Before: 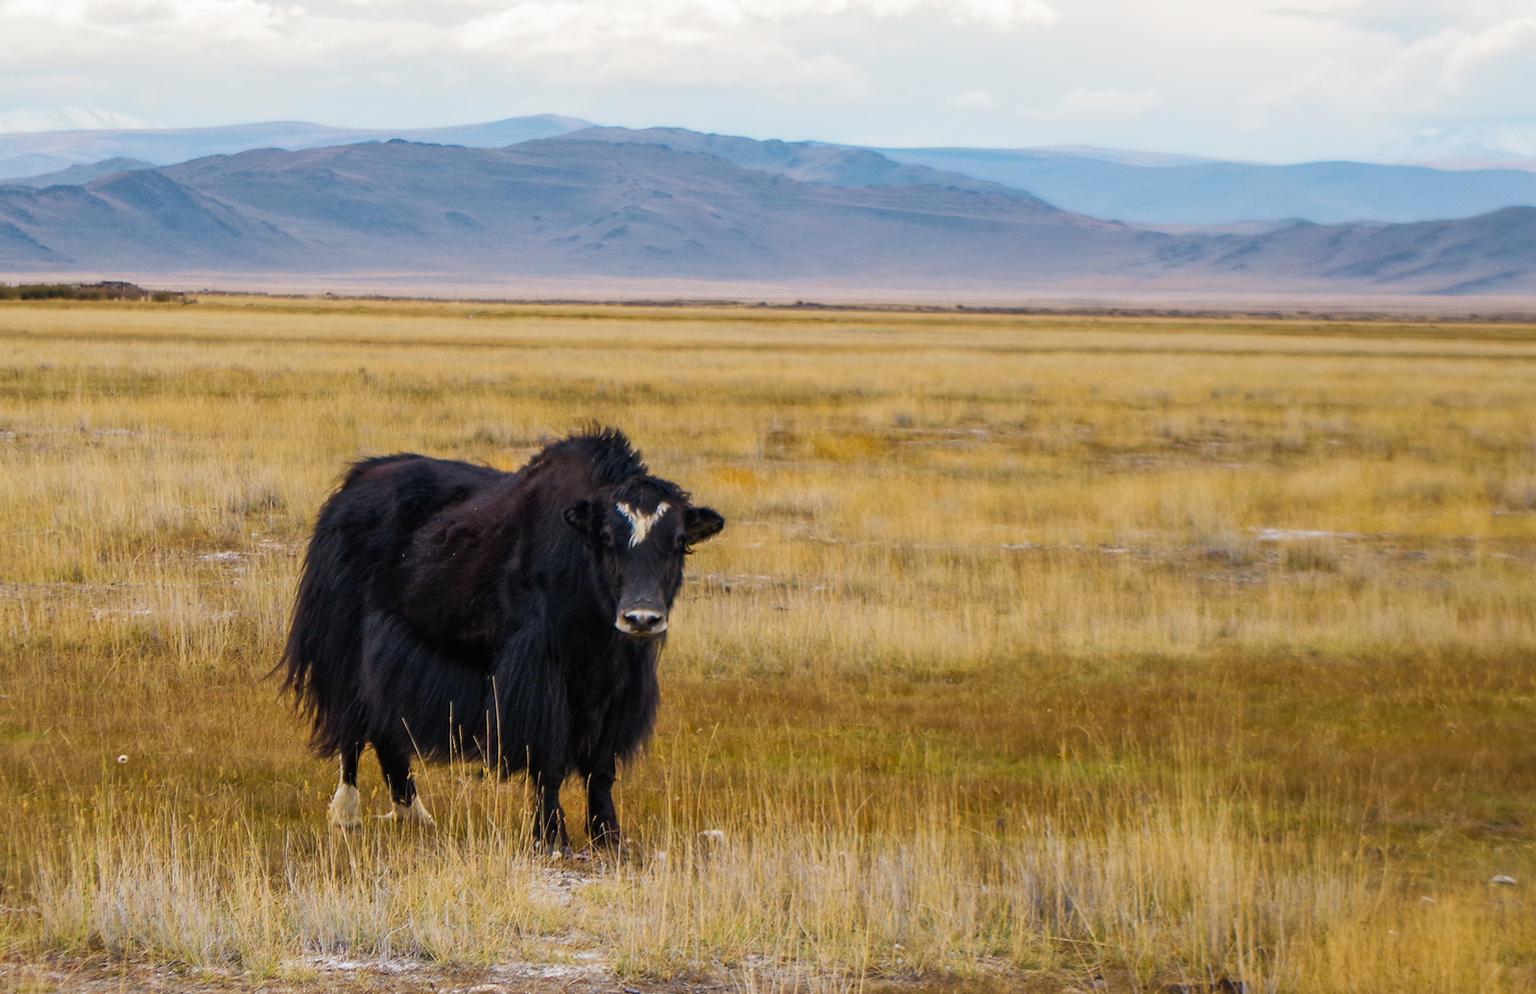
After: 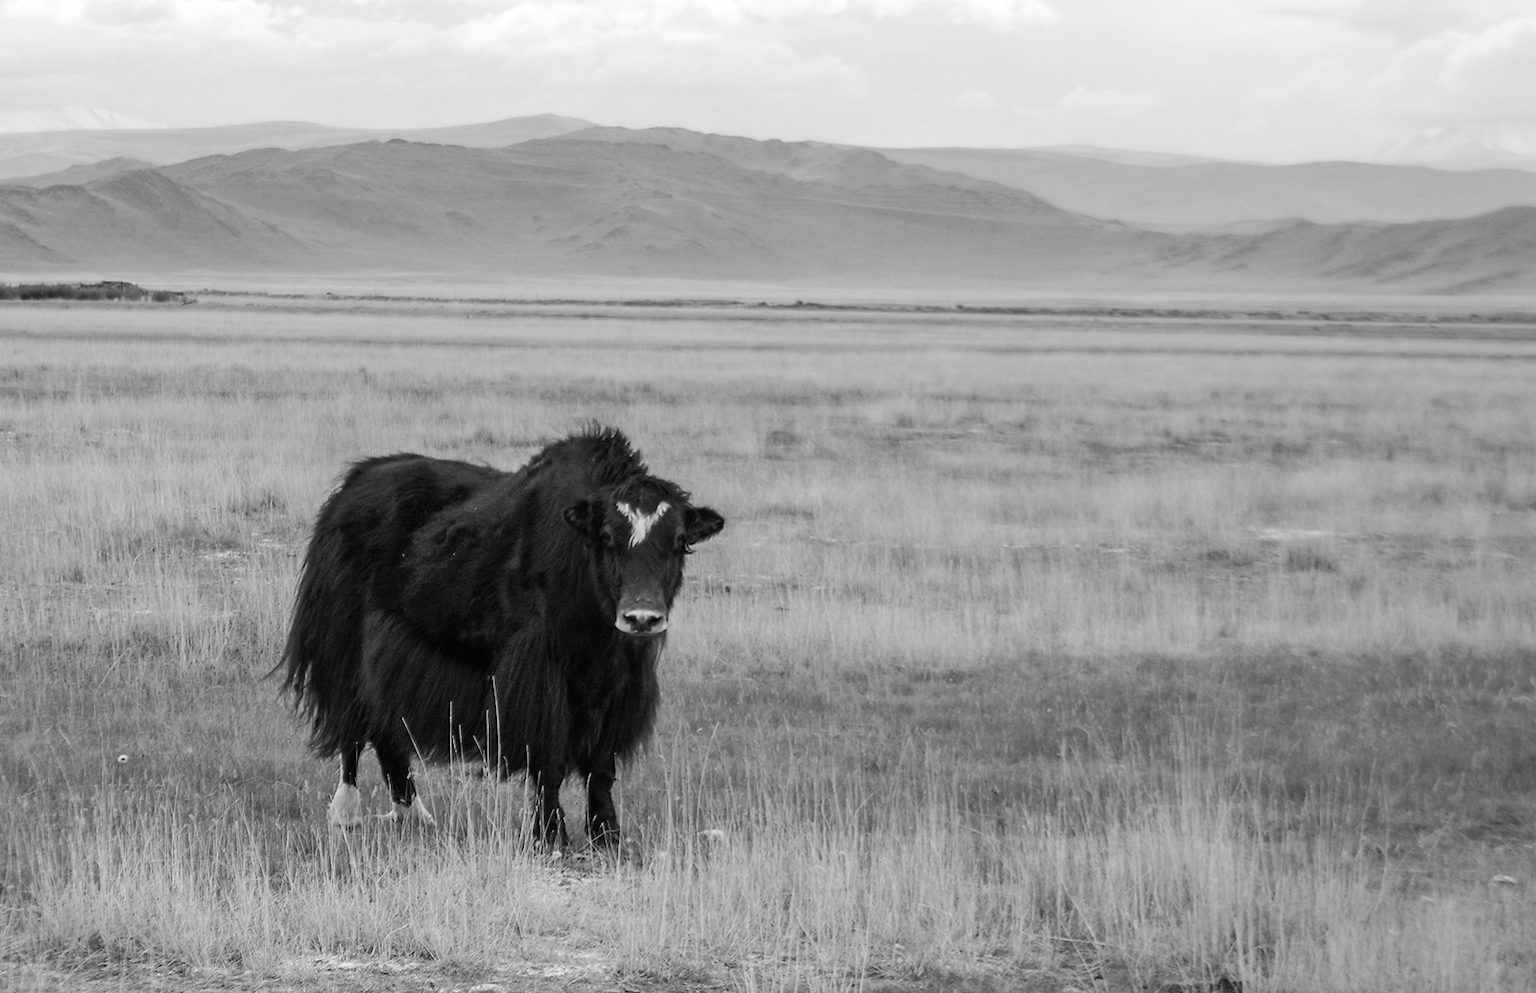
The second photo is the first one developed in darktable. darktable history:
color zones: curves: ch1 [(0, -0.014) (0.143, -0.013) (0.286, -0.013) (0.429, -0.016) (0.571, -0.019) (0.714, -0.015) (0.857, 0.002) (1, -0.014)]
levels: levels [0, 0.498, 0.996]
color balance rgb: perceptual saturation grading › global saturation 25%, perceptual brilliance grading › mid-tones 10%, perceptual brilliance grading › shadows 15%, global vibrance 20%
